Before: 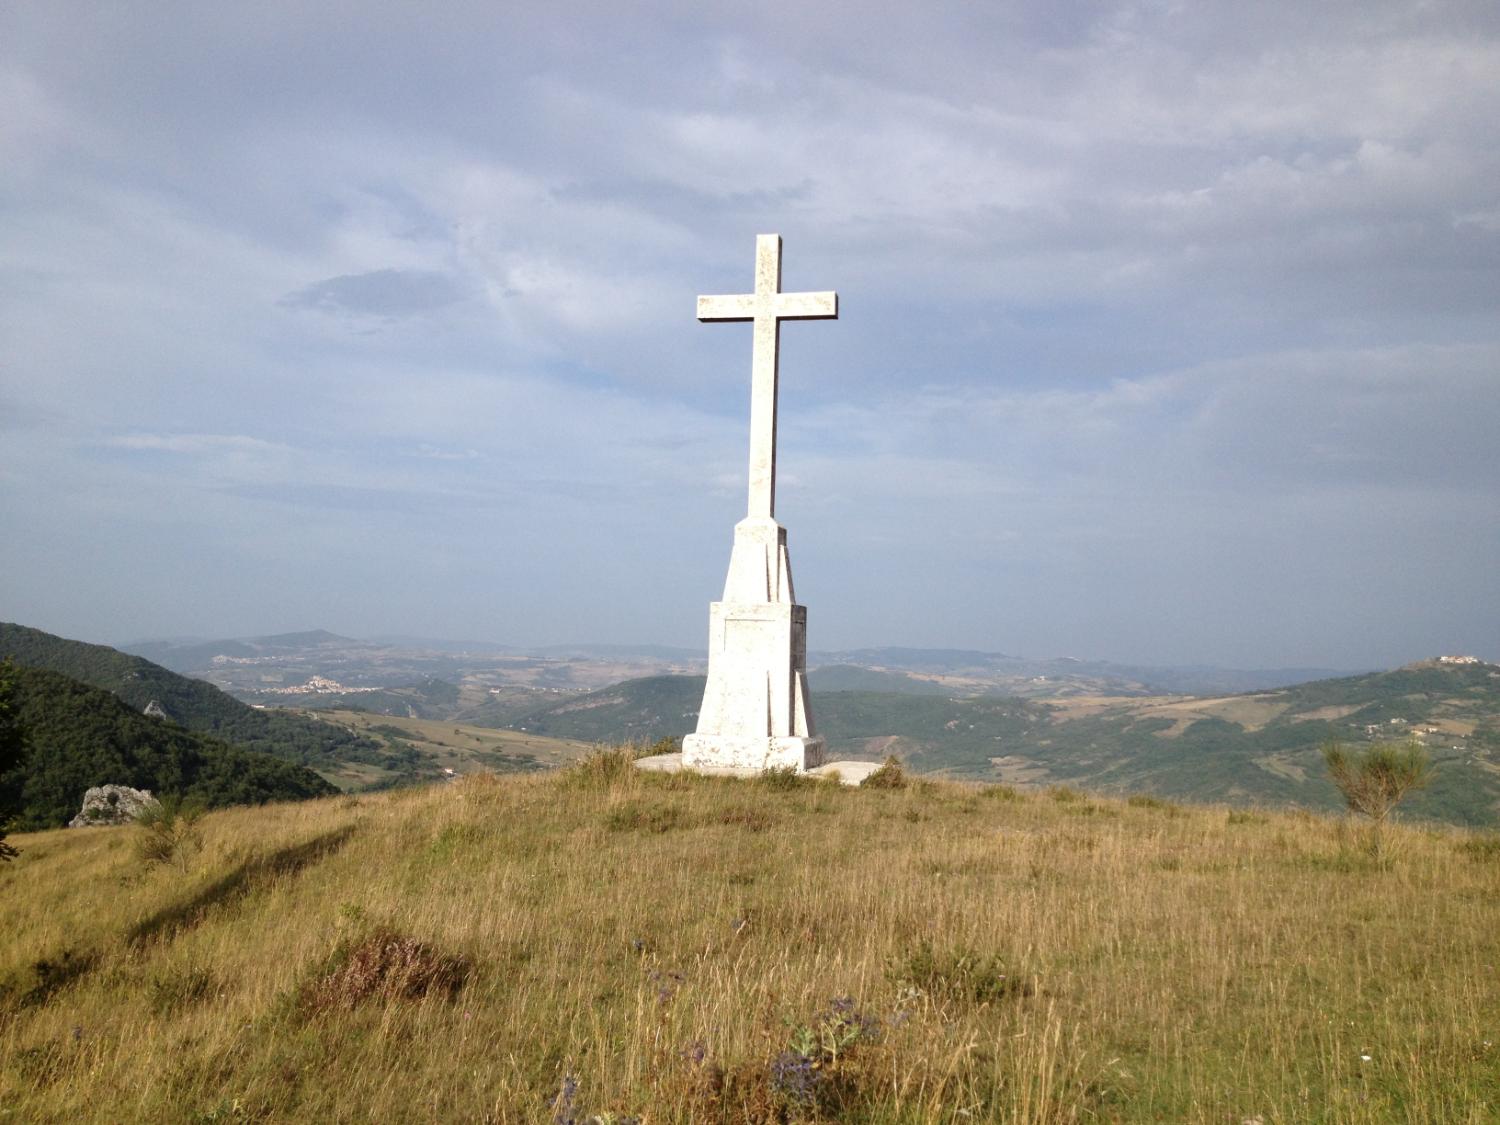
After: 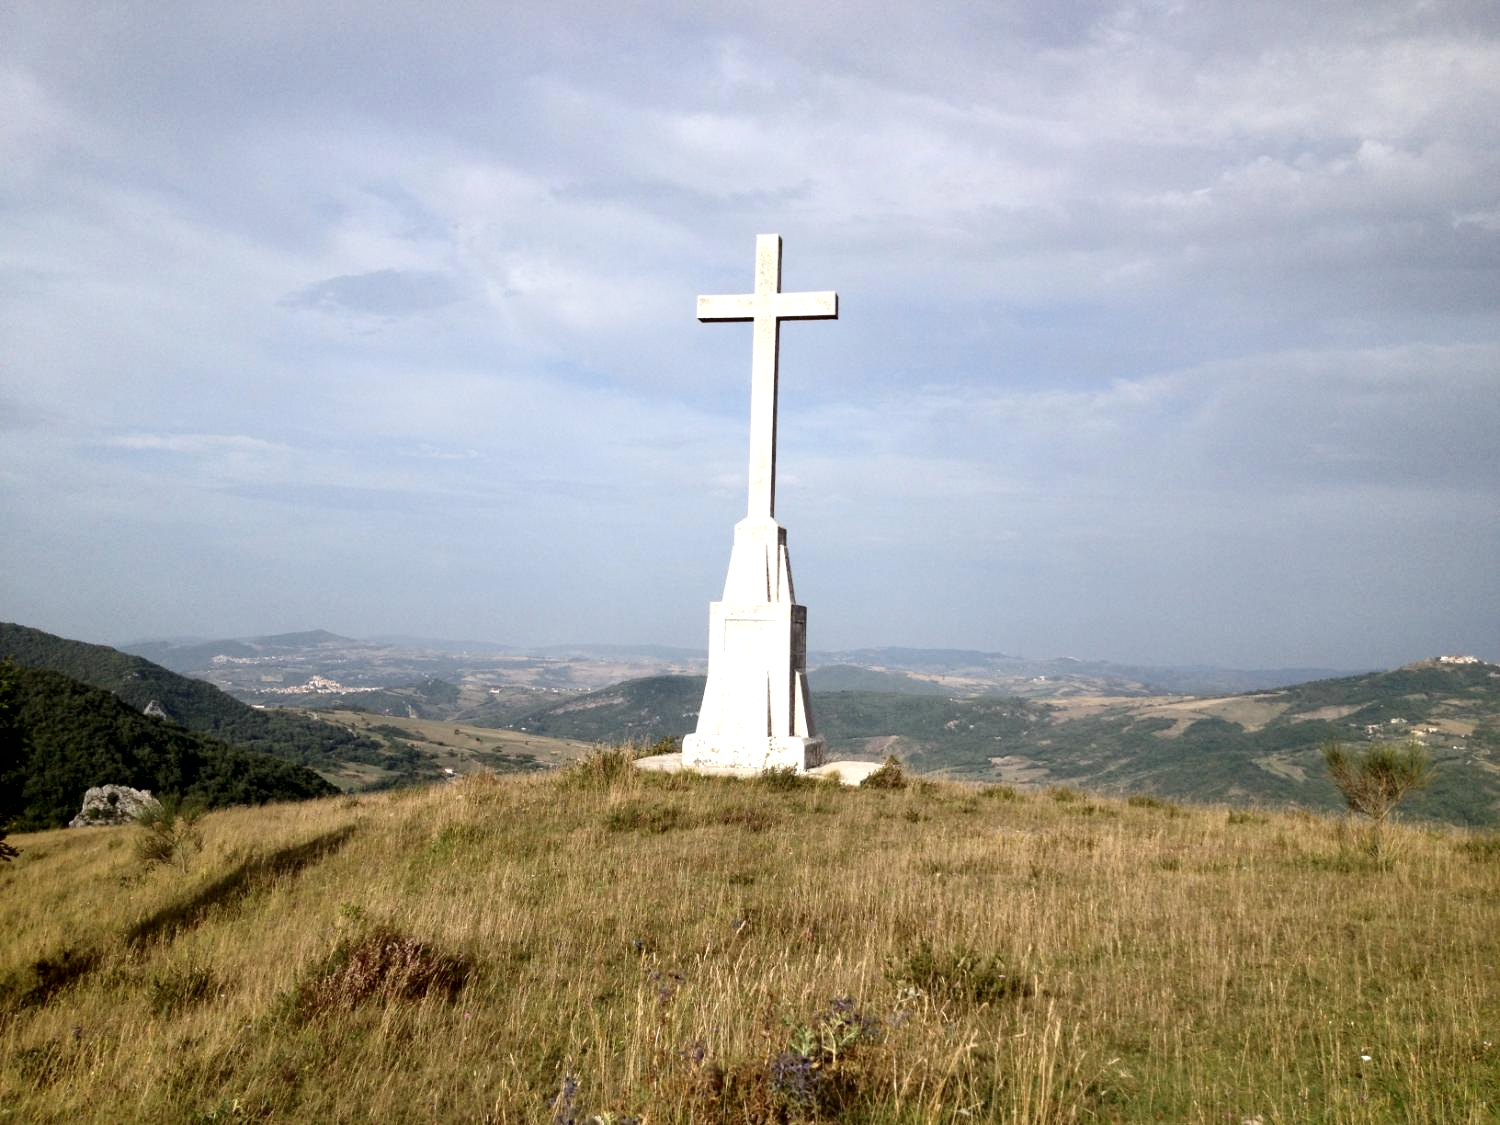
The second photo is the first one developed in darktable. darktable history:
local contrast: mode bilateral grid, contrast 25, coarseness 59, detail 151%, midtone range 0.2
shadows and highlights: shadows -63.76, white point adjustment -5.13, highlights 61.64
